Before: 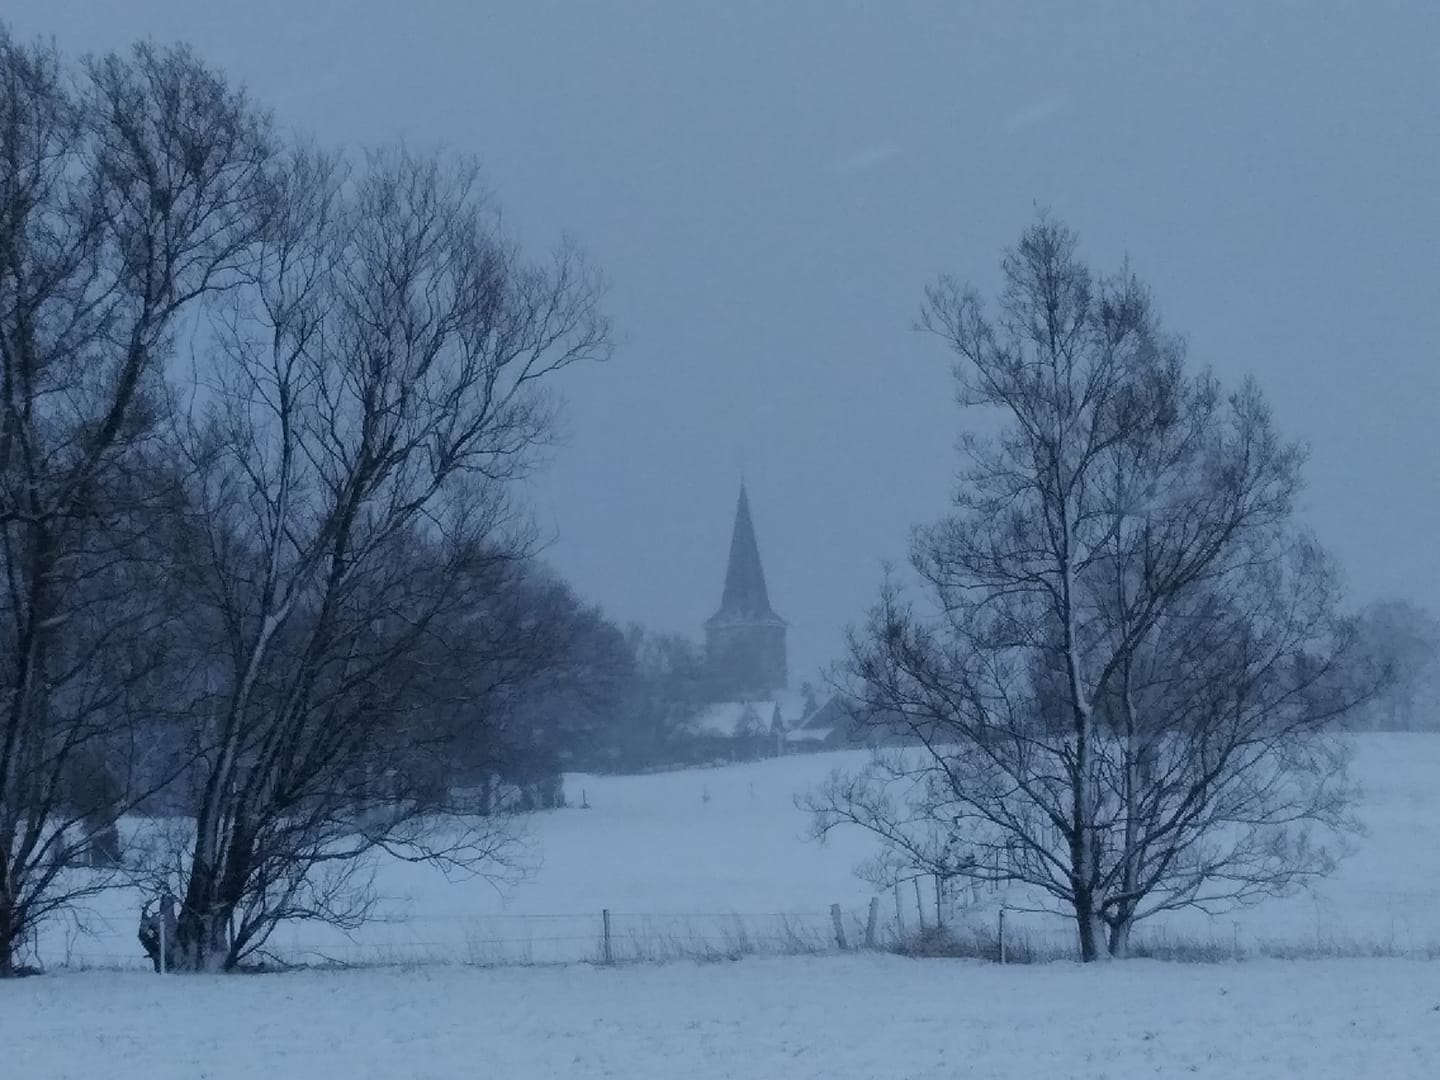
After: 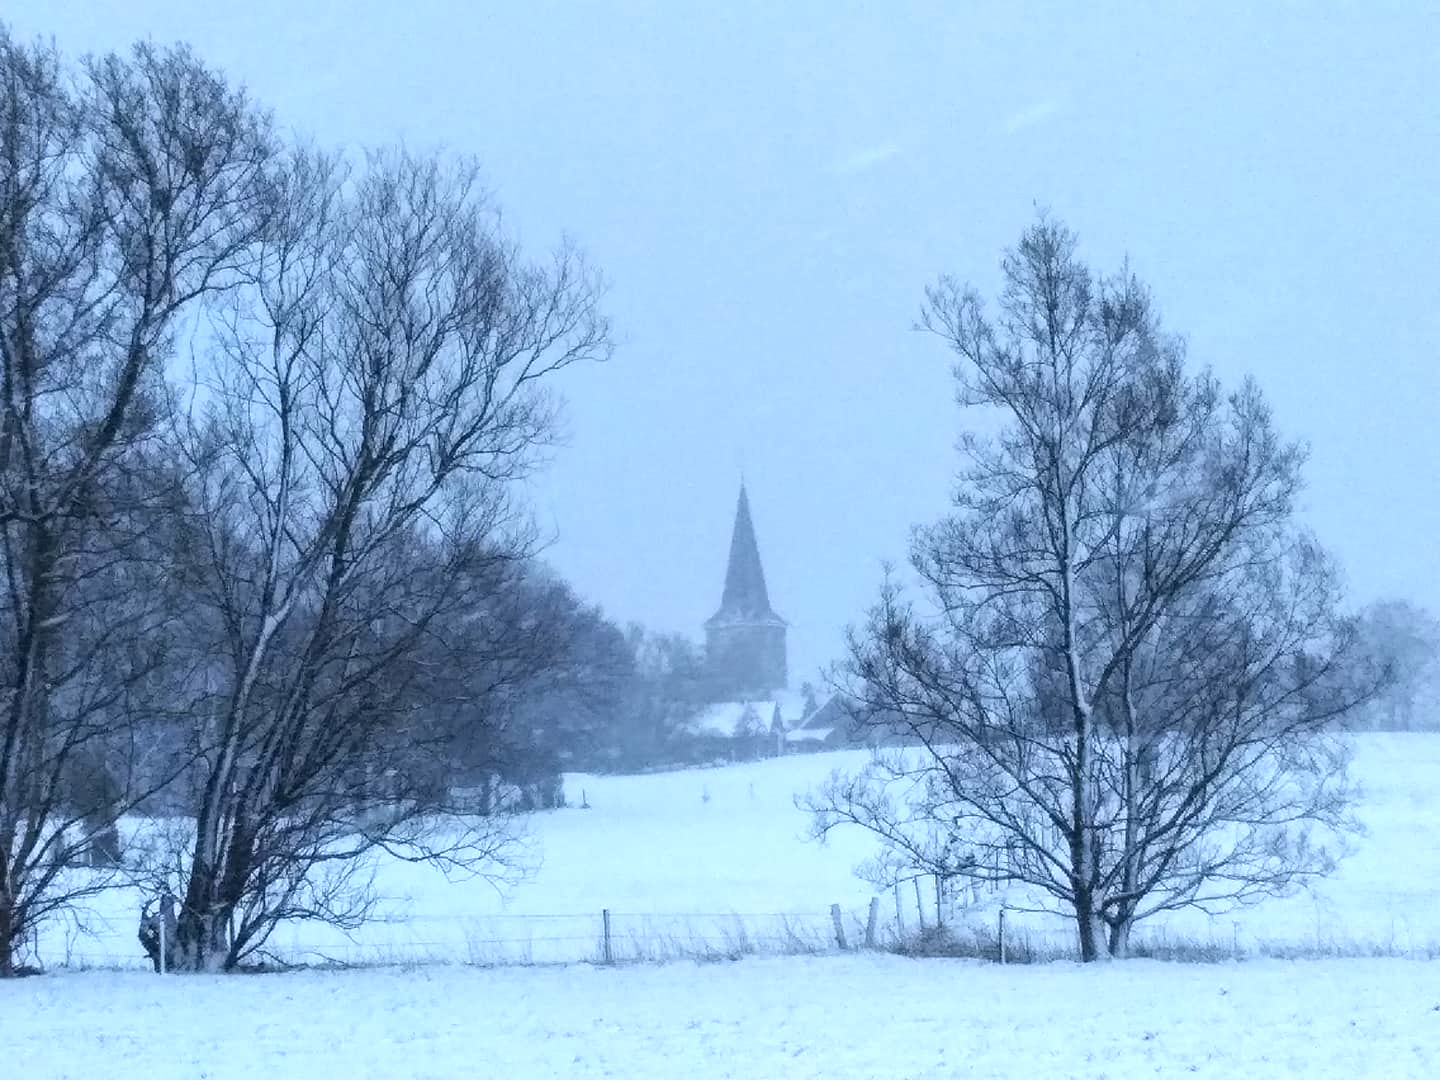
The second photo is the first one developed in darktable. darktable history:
exposure: black level correction 0, exposure 1.382 EV, compensate highlight preservation false
local contrast: on, module defaults
